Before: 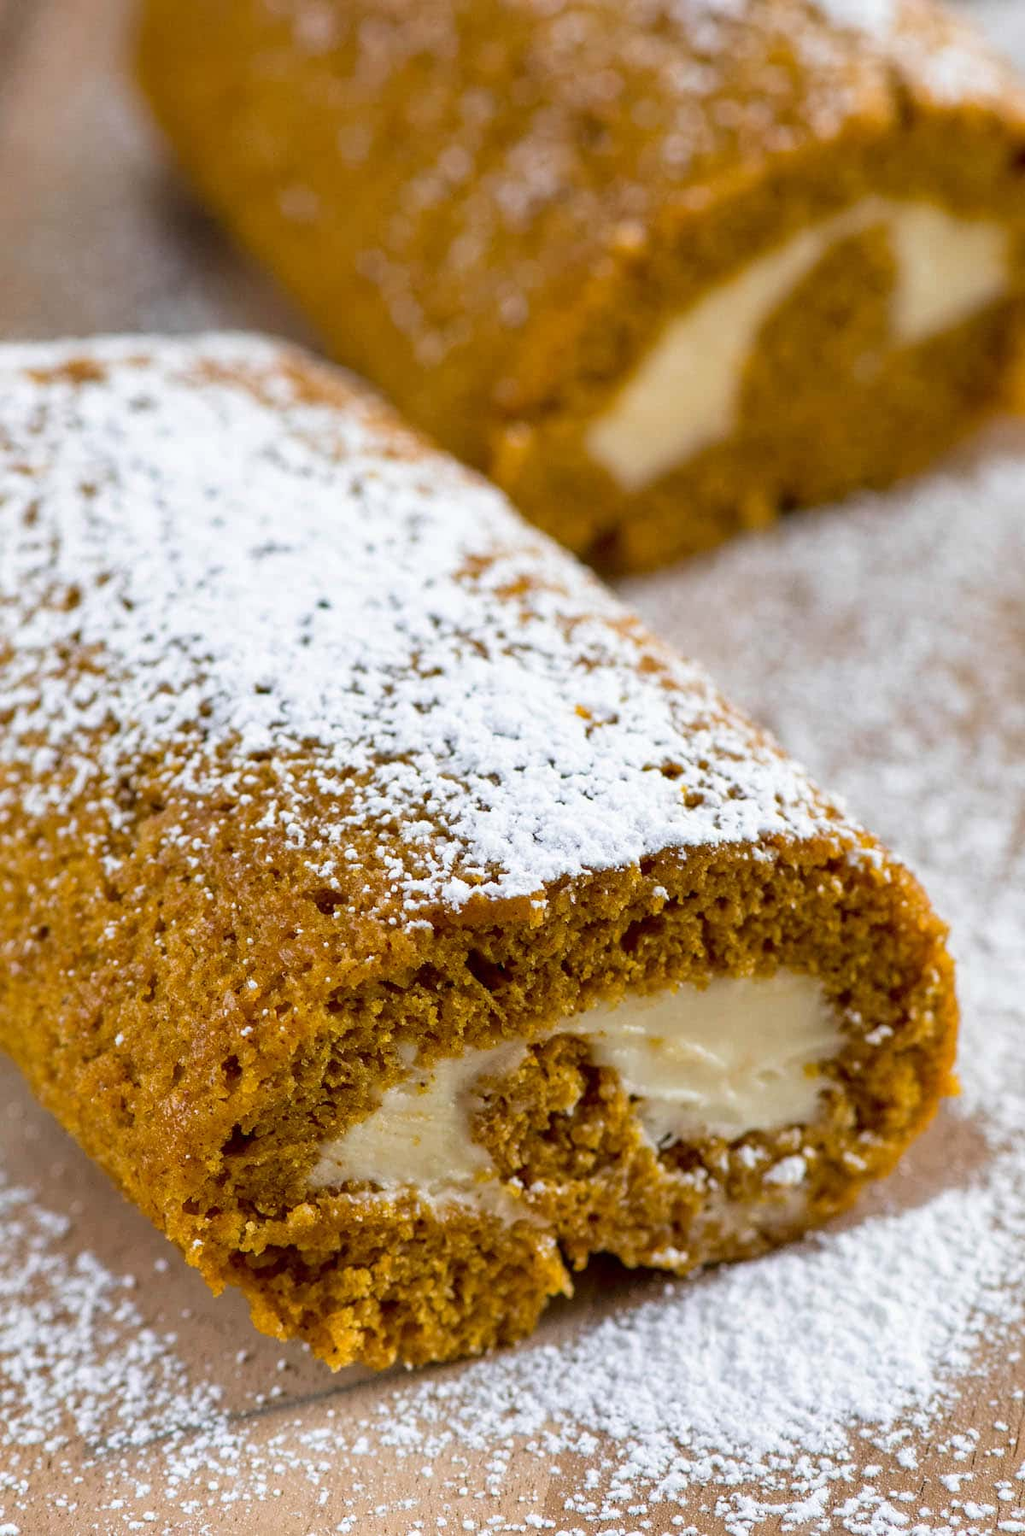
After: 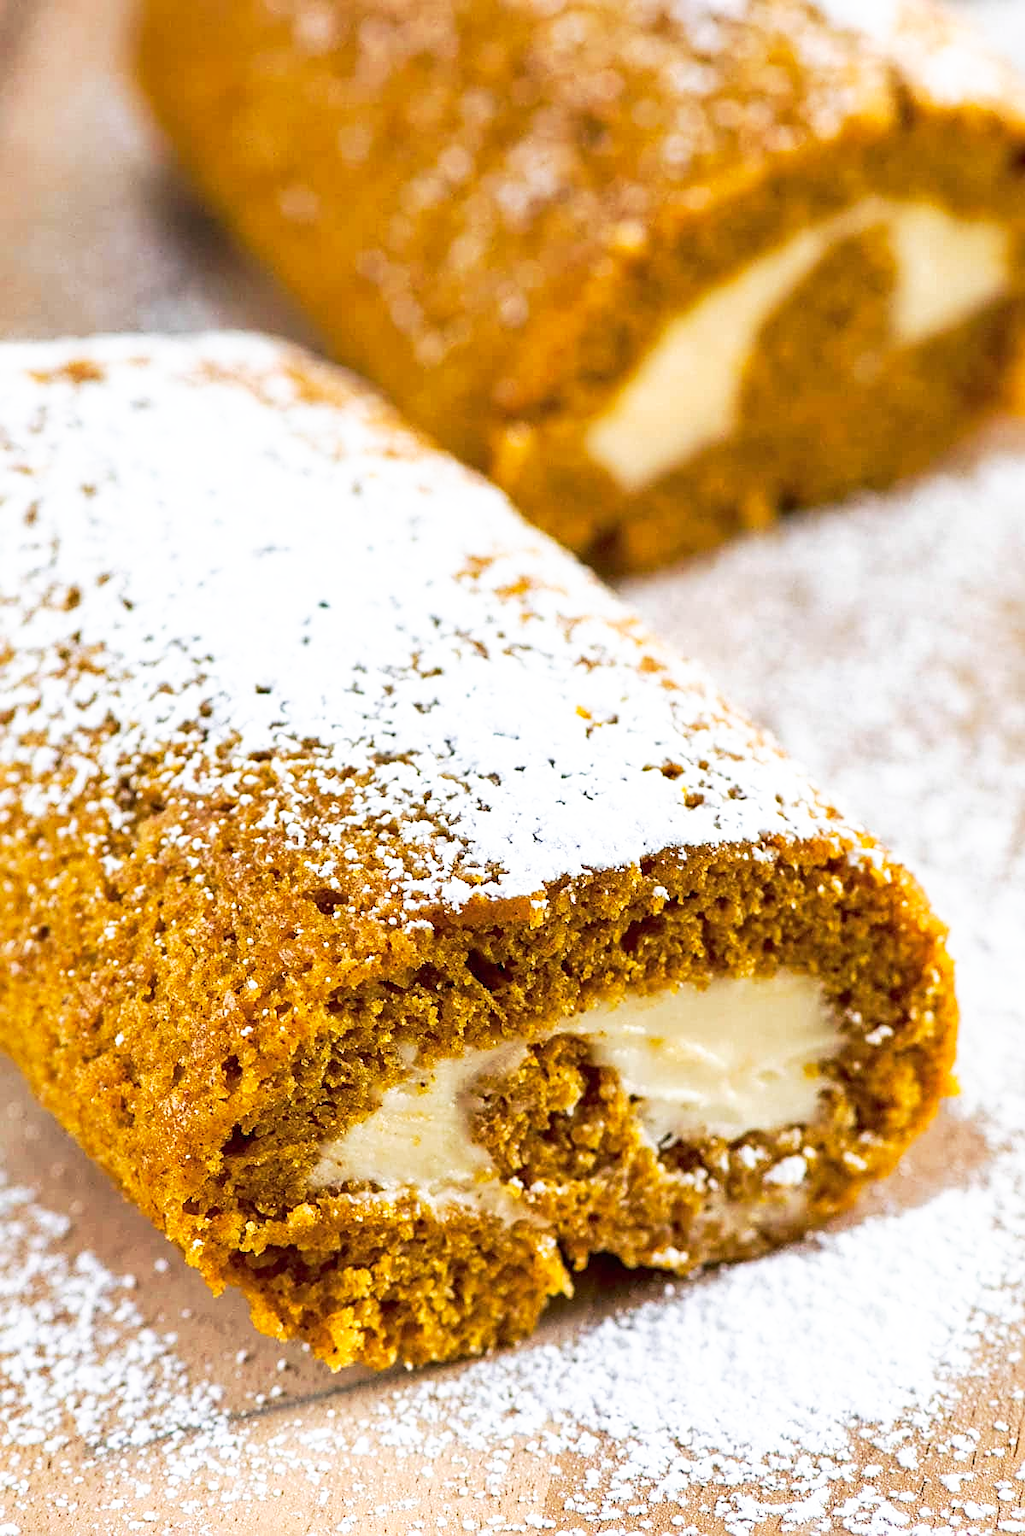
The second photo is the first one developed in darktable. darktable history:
tone curve: curves: ch0 [(0, 0) (0.003, 0.01) (0.011, 0.017) (0.025, 0.035) (0.044, 0.068) (0.069, 0.109) (0.1, 0.144) (0.136, 0.185) (0.177, 0.231) (0.224, 0.279) (0.277, 0.346) (0.335, 0.42) (0.399, 0.5) (0.468, 0.603) (0.543, 0.712) (0.623, 0.808) (0.709, 0.883) (0.801, 0.957) (0.898, 0.993) (1, 1)], preserve colors none
sharpen: amount 0.492
